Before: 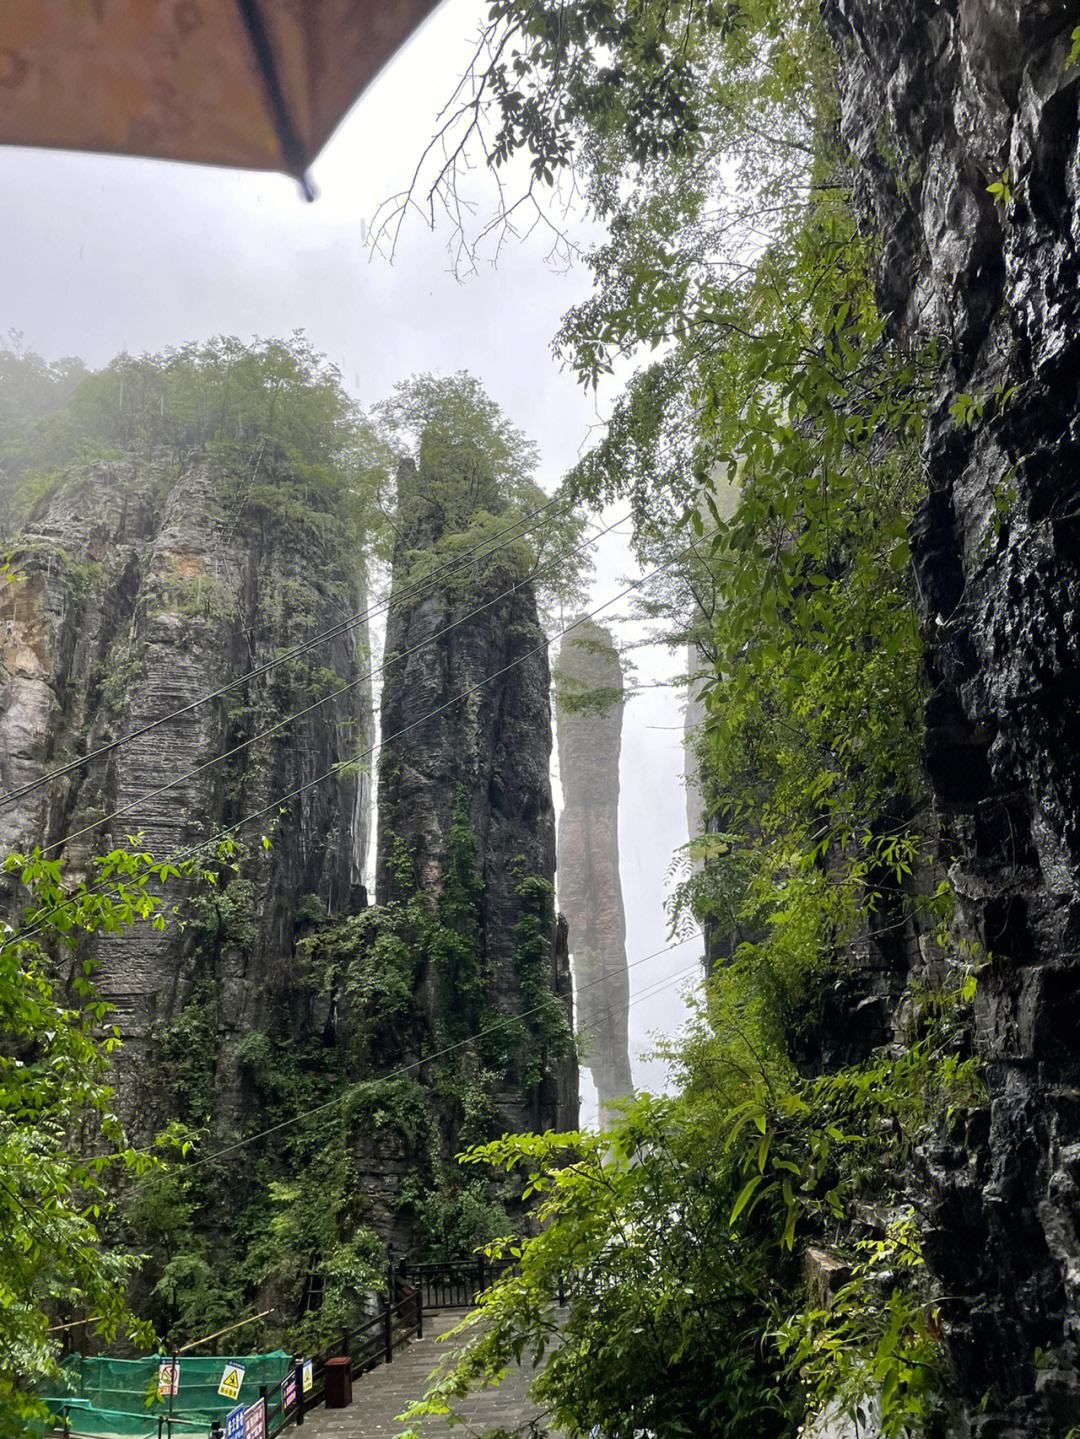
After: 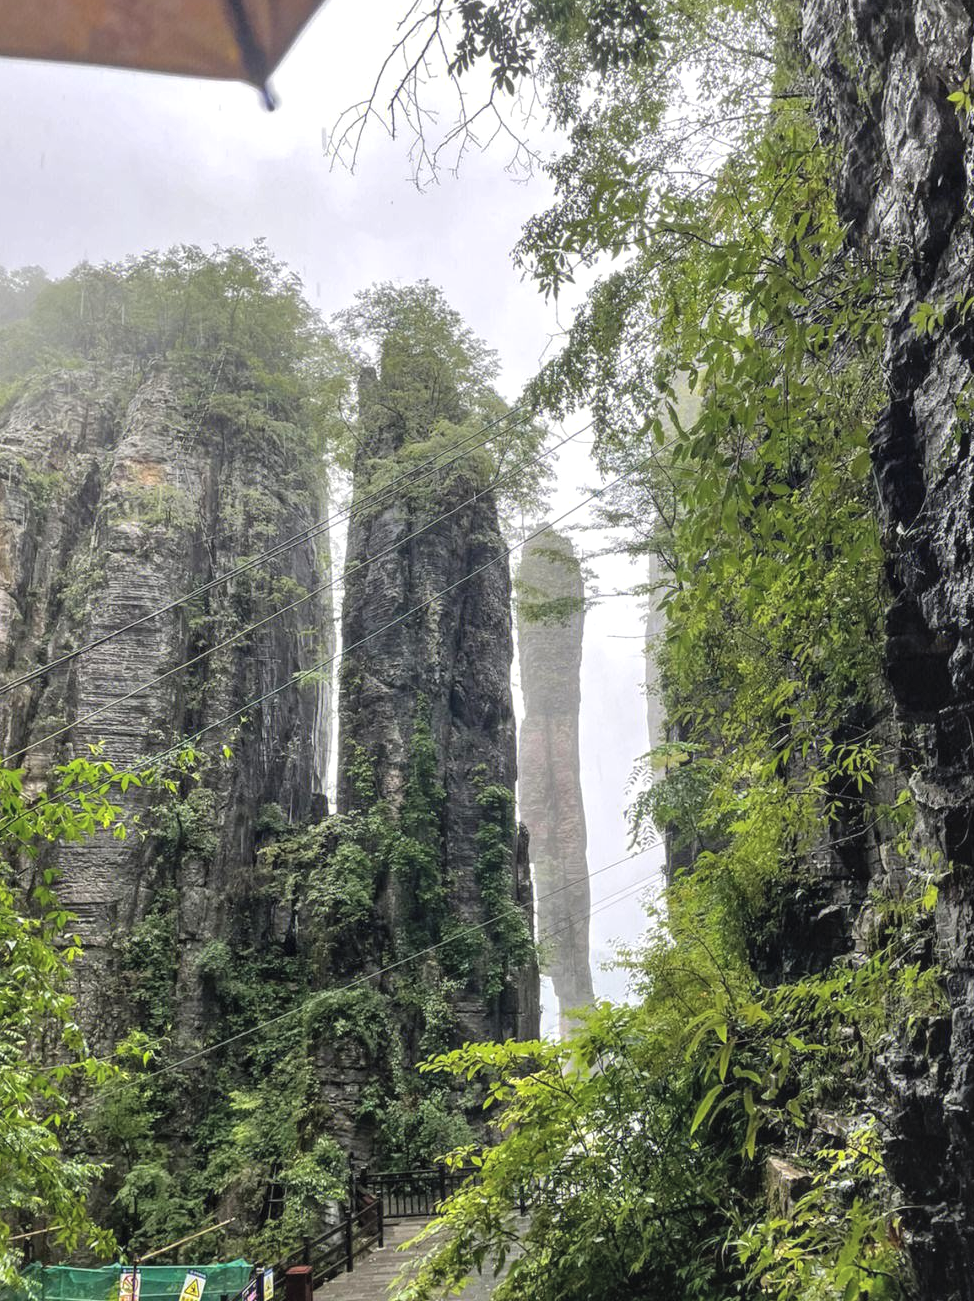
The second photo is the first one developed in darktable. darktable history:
shadows and highlights: shadows 32.22, highlights -32.78, soften with gaussian
crop: left 3.701%, top 6.374%, right 6.023%, bottom 3.187%
tone equalizer: edges refinement/feathering 500, mask exposure compensation -1.57 EV, preserve details no
exposure: black level correction -0.003, exposure 0.032 EV, compensate exposure bias true, compensate highlight preservation false
local contrast: on, module defaults
contrast brightness saturation: brightness 0.137
